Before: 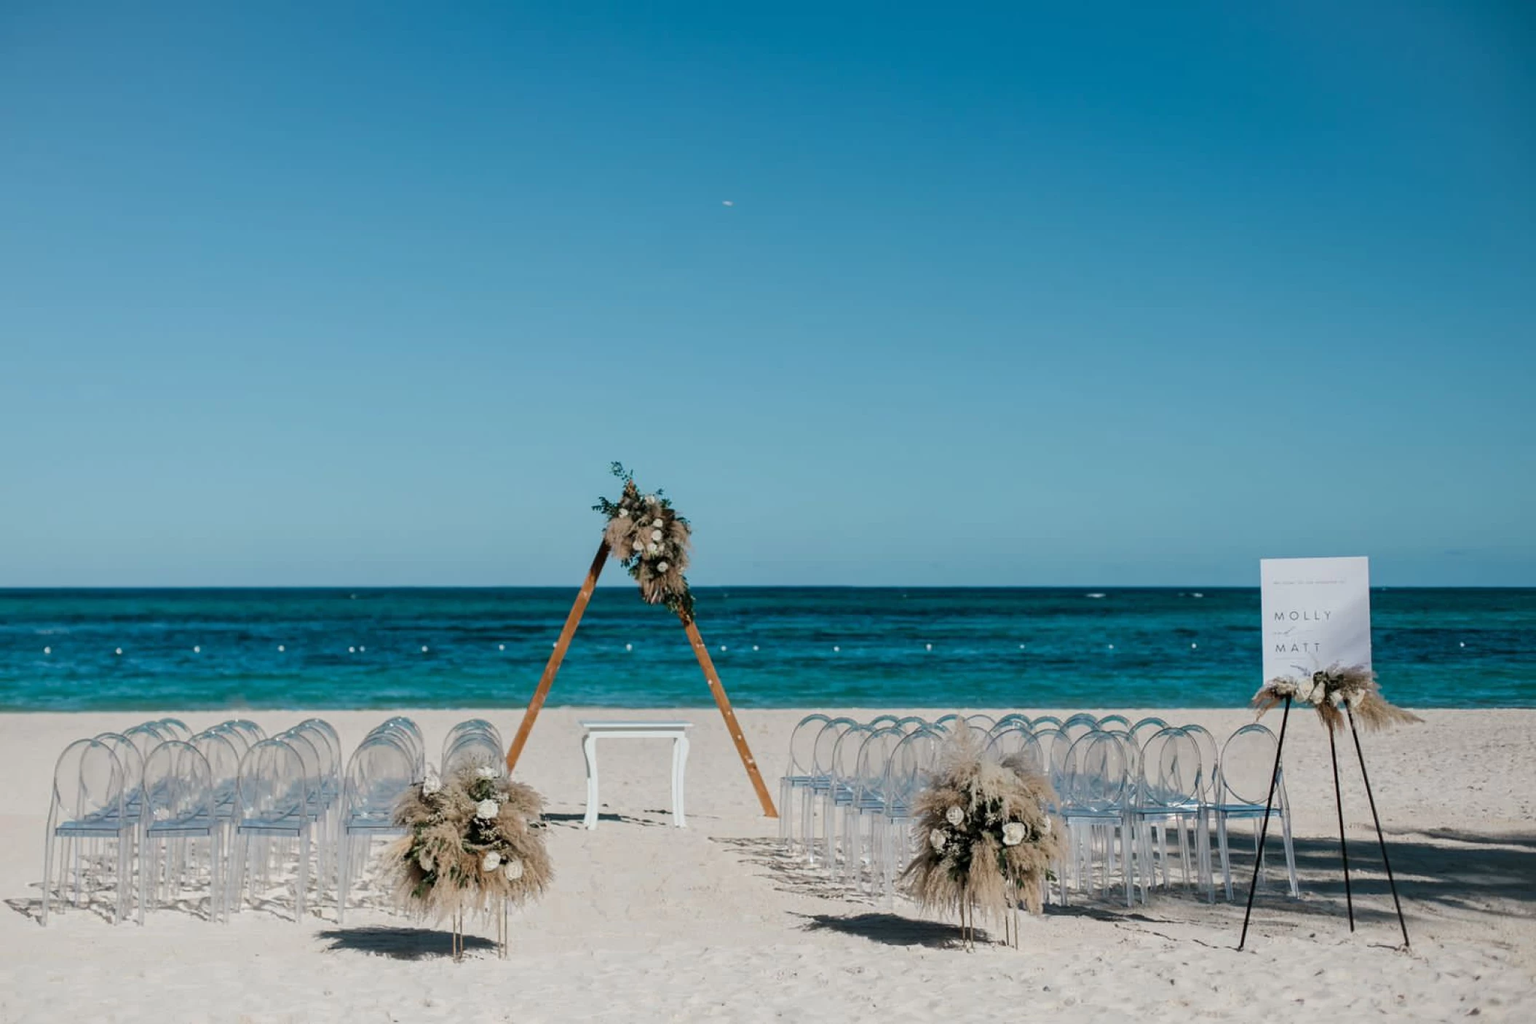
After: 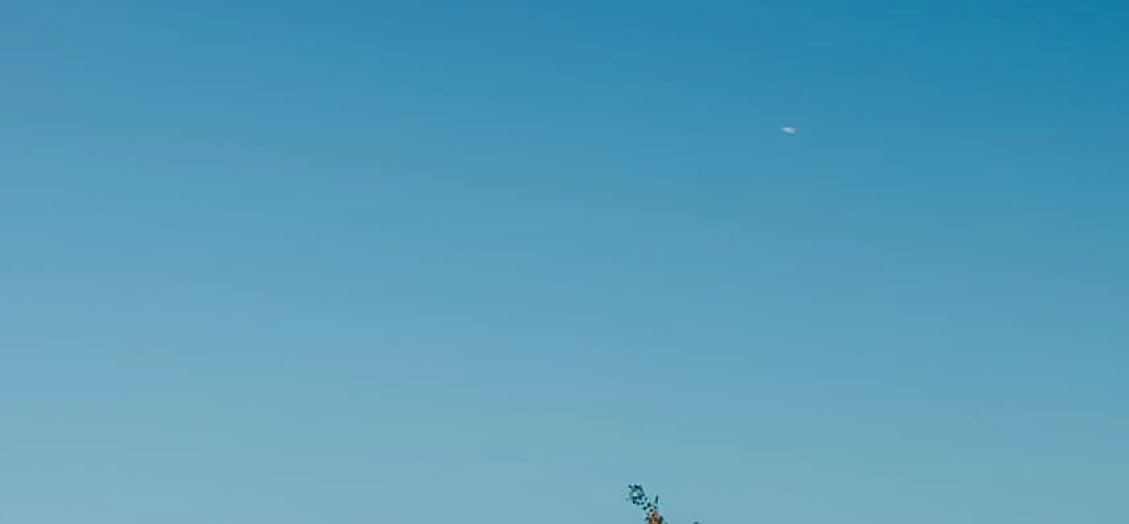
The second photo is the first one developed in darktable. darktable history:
crop: left 10.033%, top 10.649%, right 36.444%, bottom 52.042%
sharpen: on, module defaults
